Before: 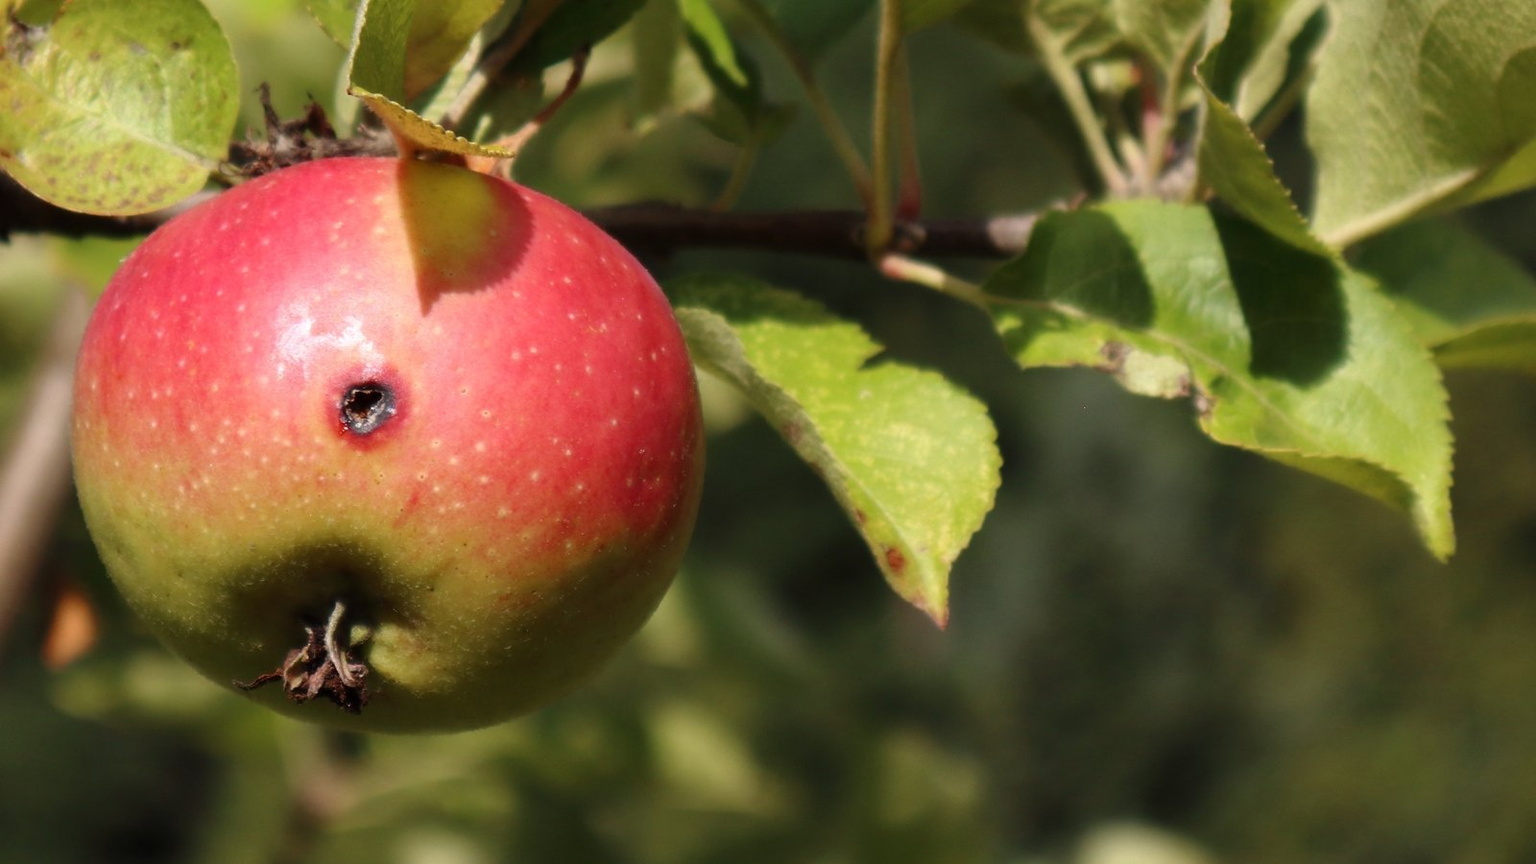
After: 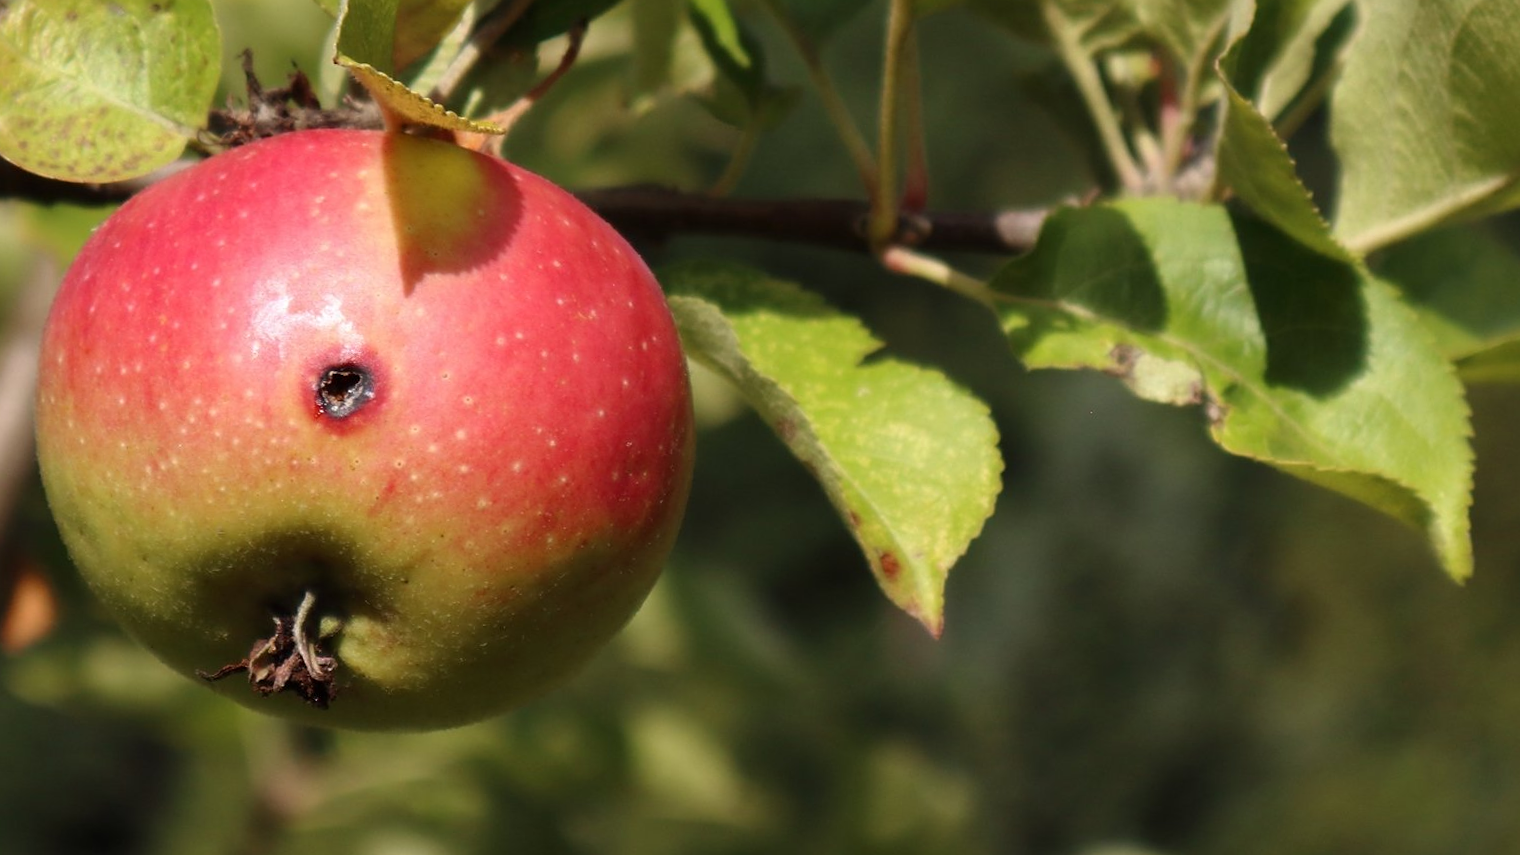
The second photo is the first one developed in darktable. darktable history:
sharpen: amount 0.2
crop and rotate: angle -1.69°
